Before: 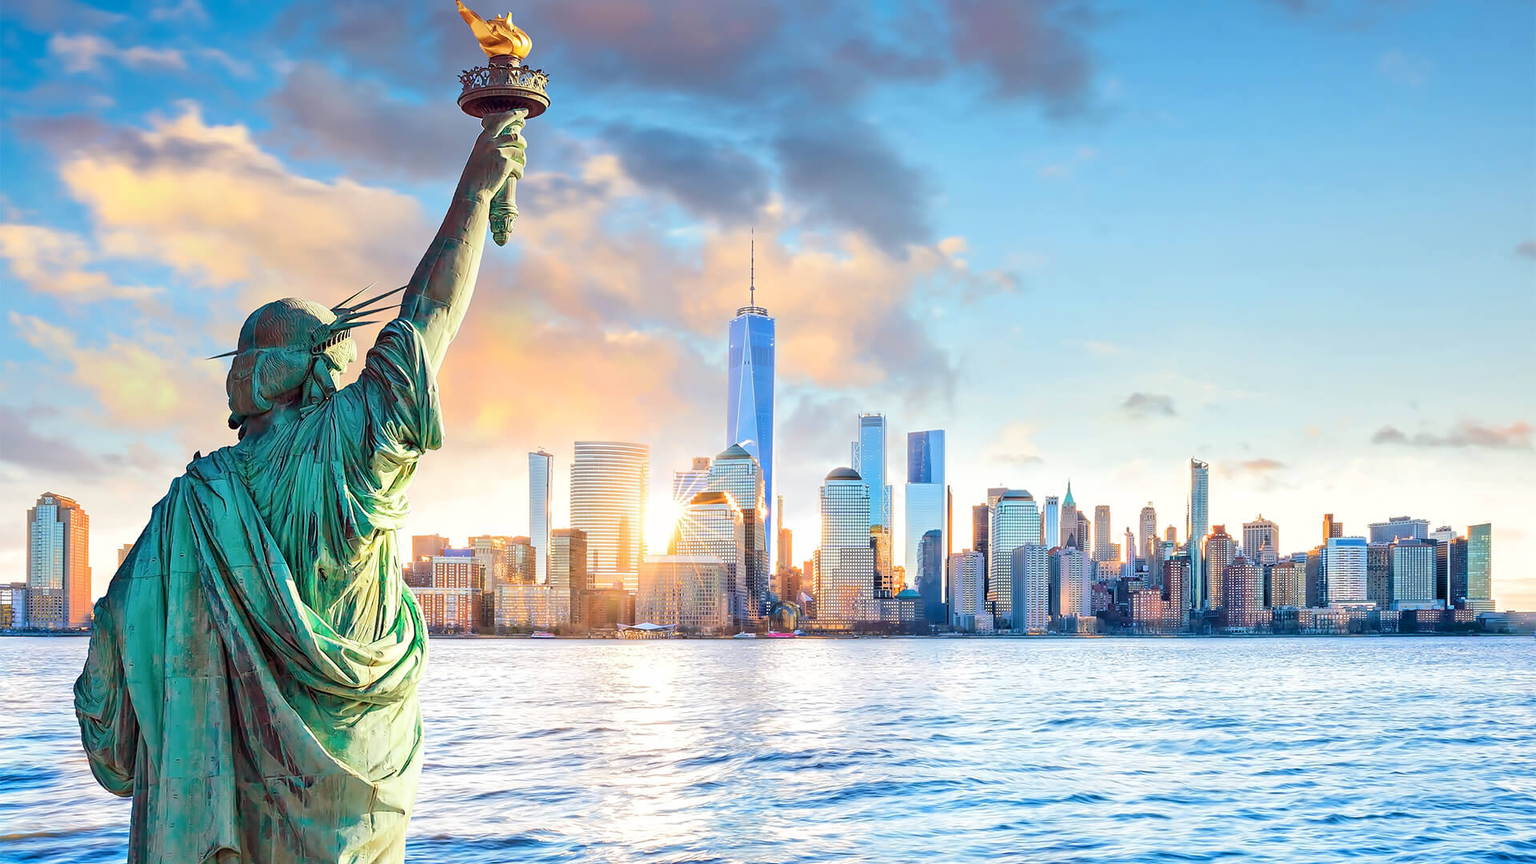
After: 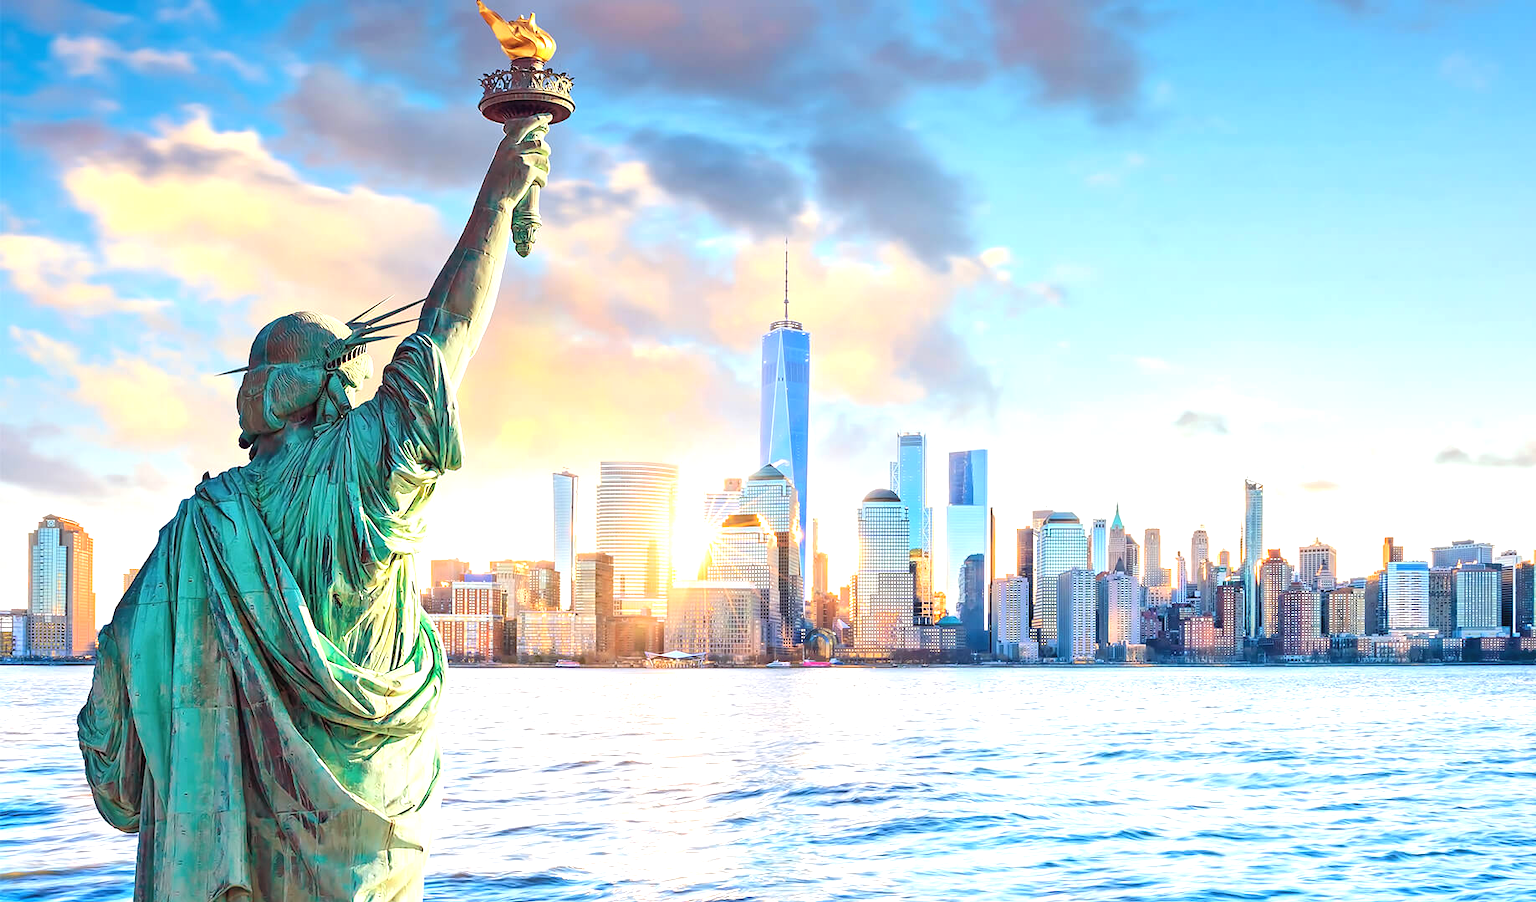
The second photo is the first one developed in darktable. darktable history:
exposure: black level correction -0.002, exposure 0.542 EV, compensate highlight preservation false
crop: right 4.303%, bottom 0.044%
